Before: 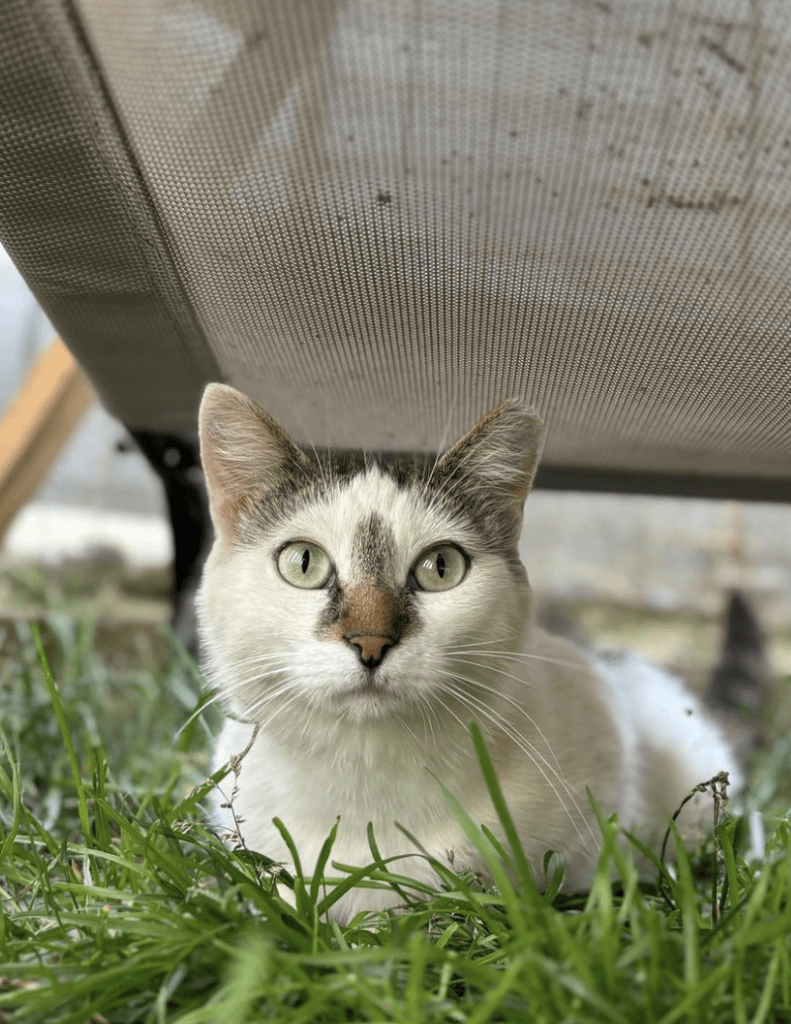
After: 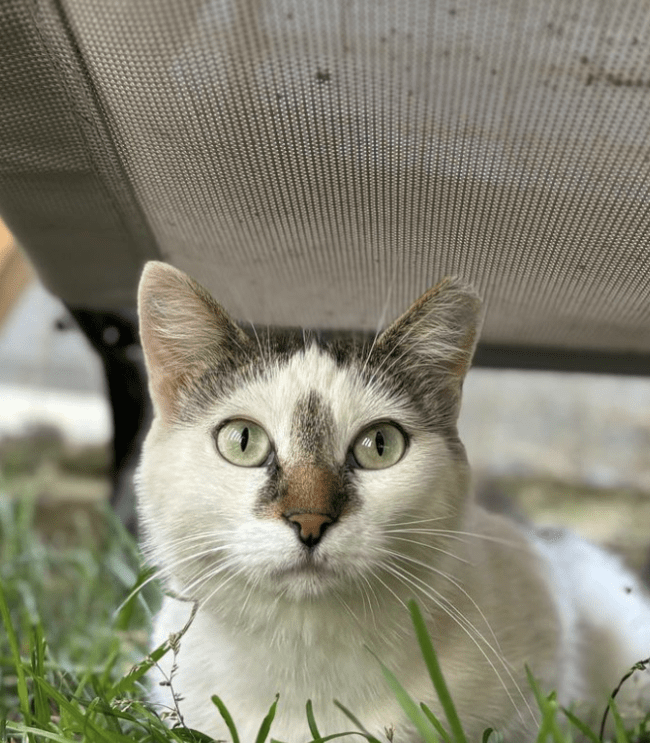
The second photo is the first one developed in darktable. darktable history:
crop: left 7.772%, top 11.976%, right 10%, bottom 15.403%
shadows and highlights: soften with gaussian
